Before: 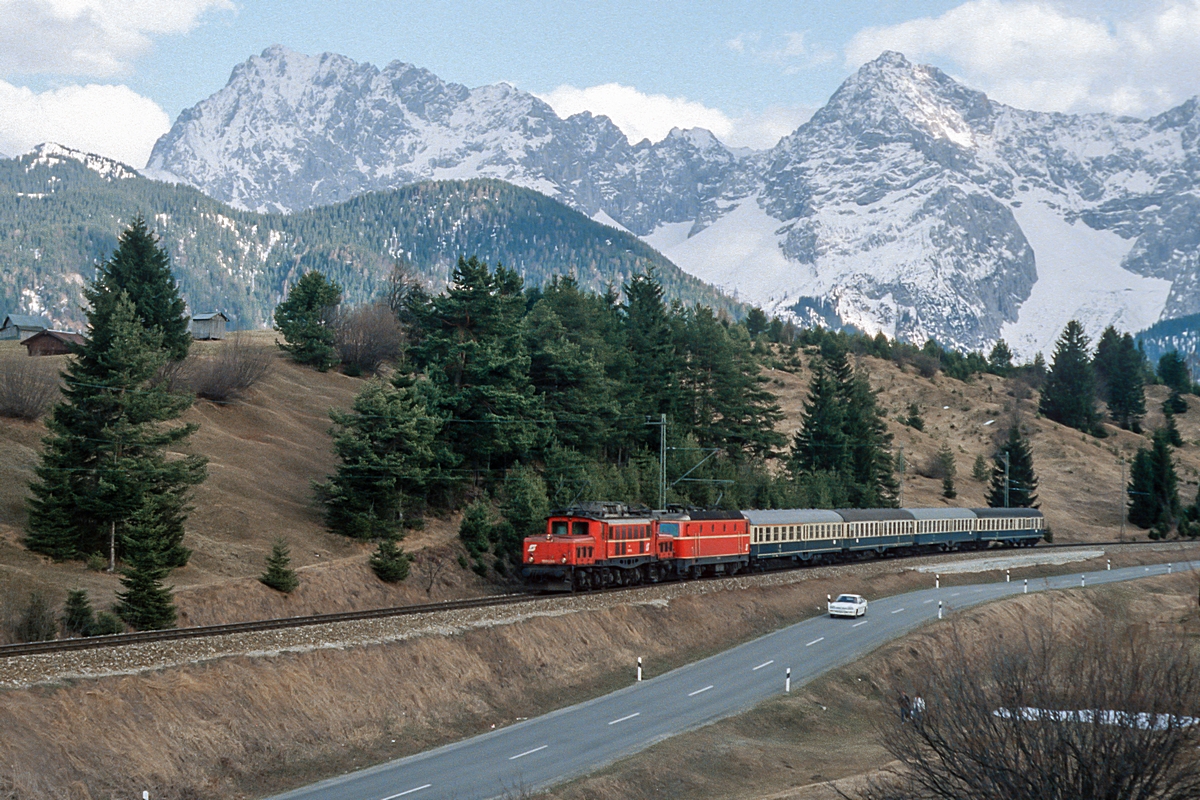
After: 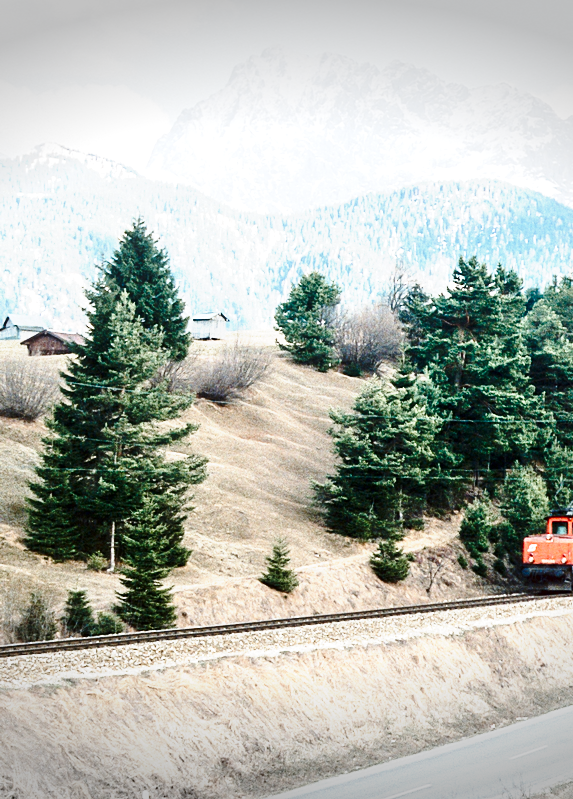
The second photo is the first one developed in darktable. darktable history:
vignetting: fall-off start 100.08%, width/height ratio 1.325
exposure: black level correction 0, exposure 1.338 EV, compensate highlight preservation false
crop and rotate: left 0.052%, top 0%, right 52.172%
levels: black 0.097%
tone equalizer: -8 EV -0.733 EV, -7 EV -0.672 EV, -6 EV -0.577 EV, -5 EV -0.38 EV, -3 EV 0.394 EV, -2 EV 0.6 EV, -1 EV 0.695 EV, +0 EV 0.778 EV, edges refinement/feathering 500, mask exposure compensation -1.57 EV, preserve details no
base curve: curves: ch0 [(0, 0) (0.025, 0.046) (0.112, 0.277) (0.467, 0.74) (0.814, 0.929) (1, 0.942)], preserve colors none
contrast brightness saturation: contrast 0.069, brightness -0.133, saturation 0.064
